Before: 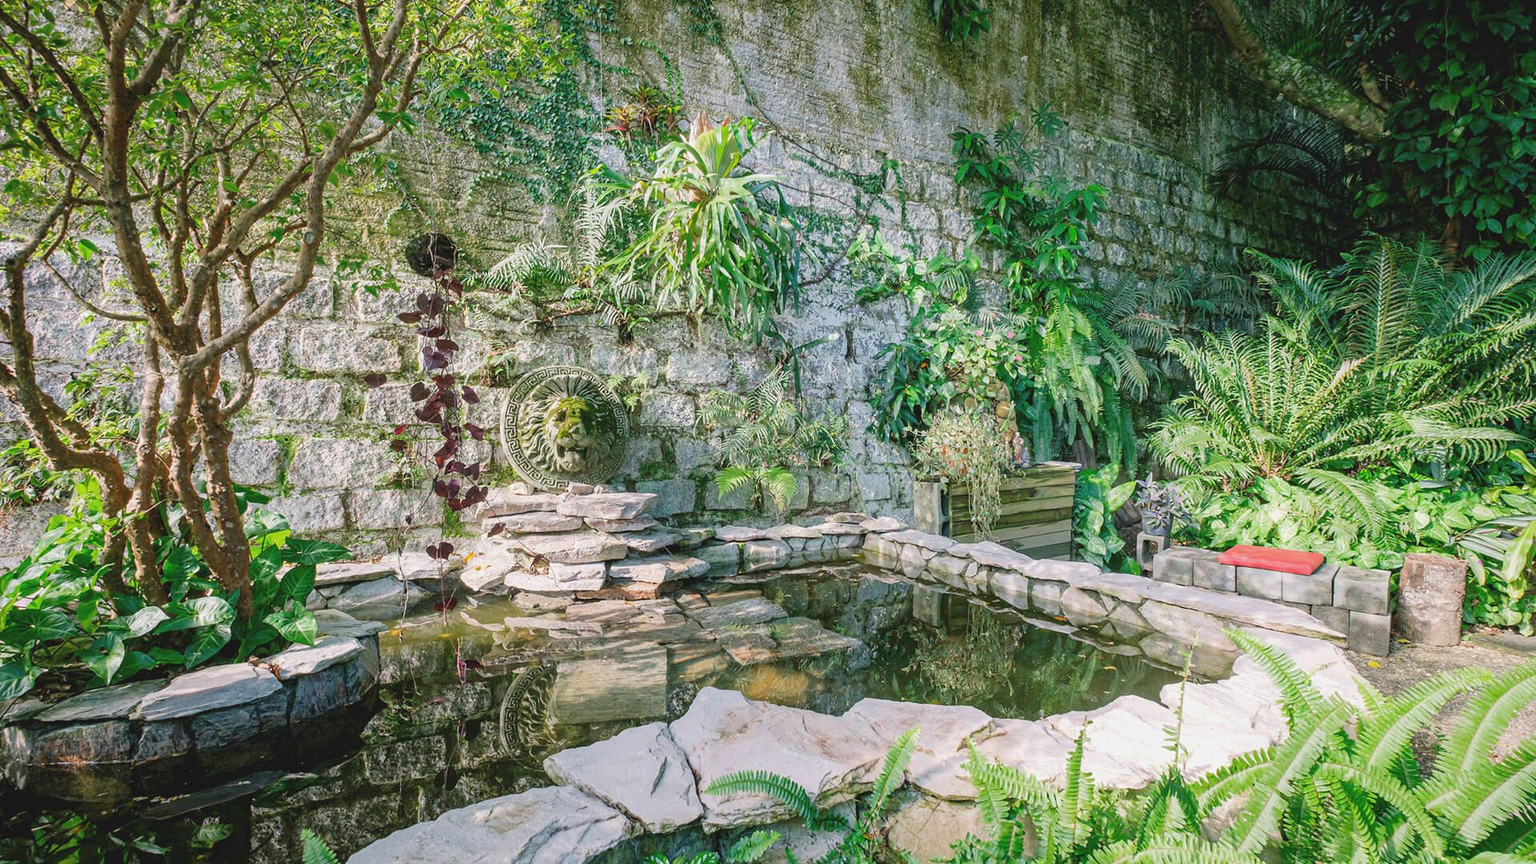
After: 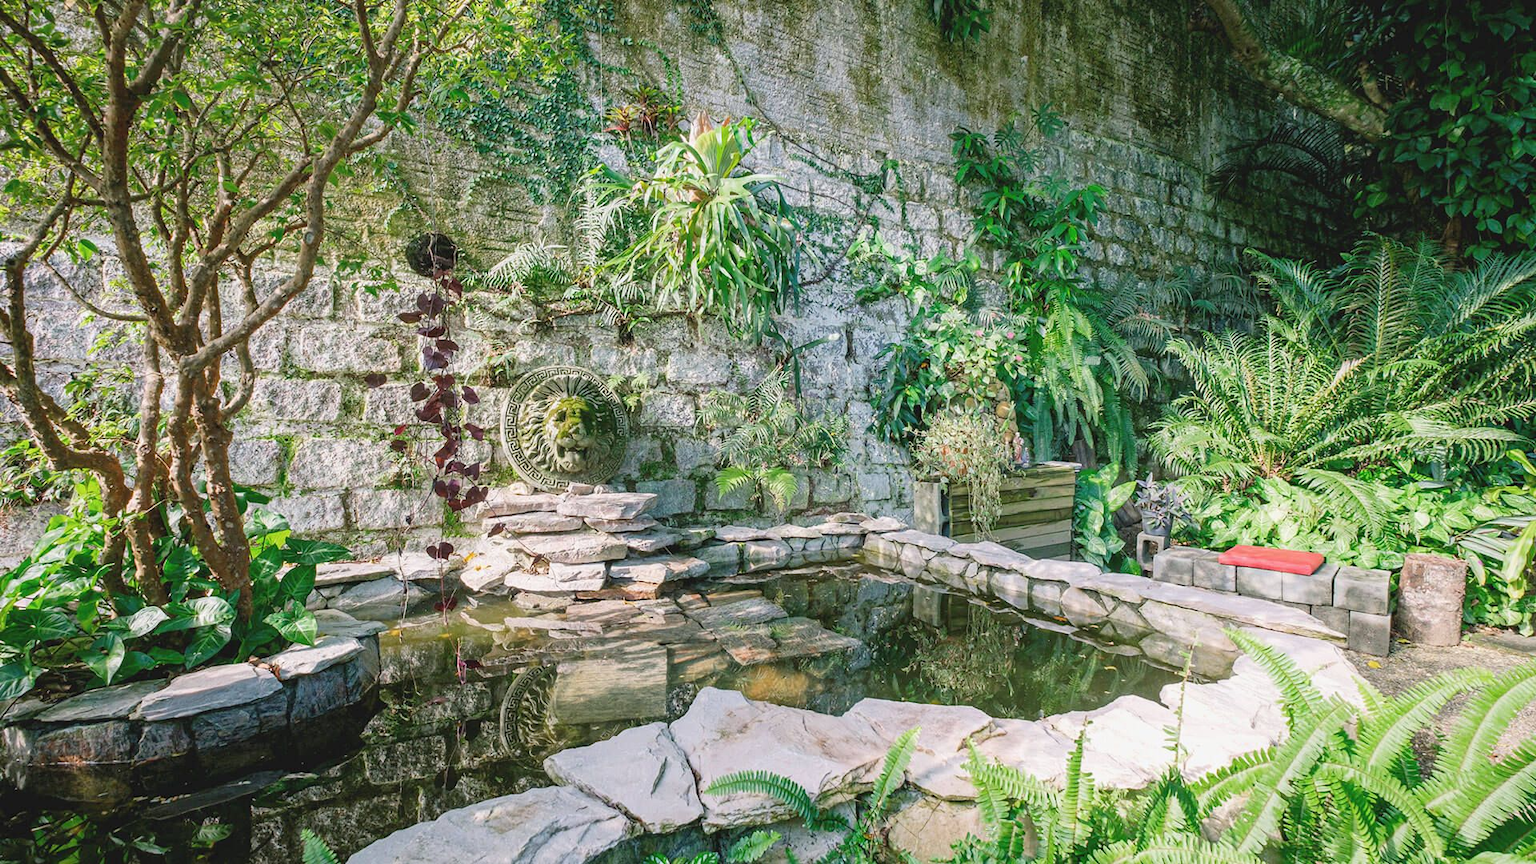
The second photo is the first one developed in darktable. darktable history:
shadows and highlights: shadows -1.06, highlights 39.04
